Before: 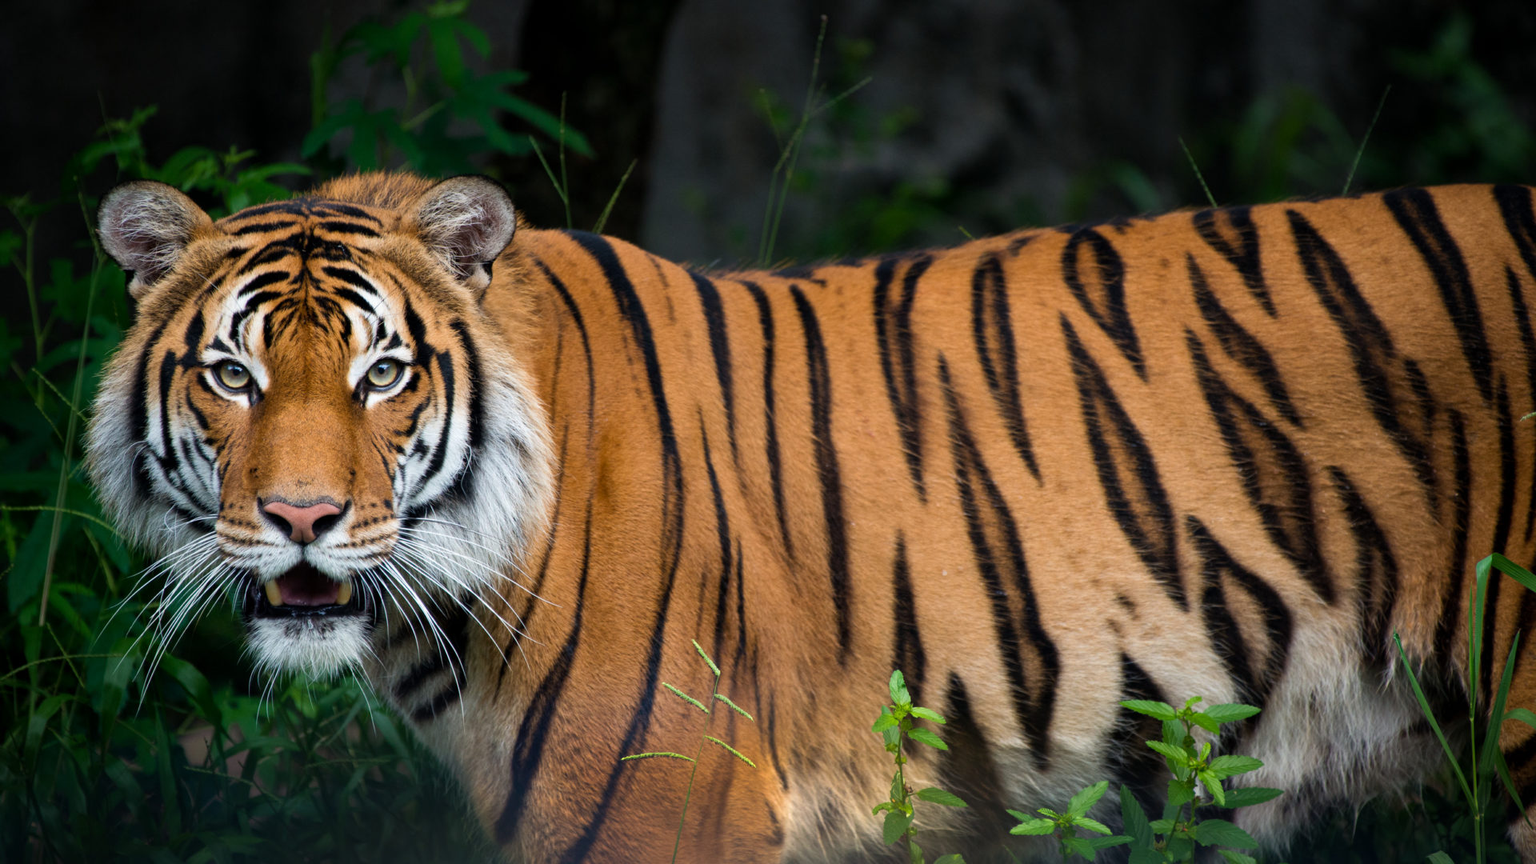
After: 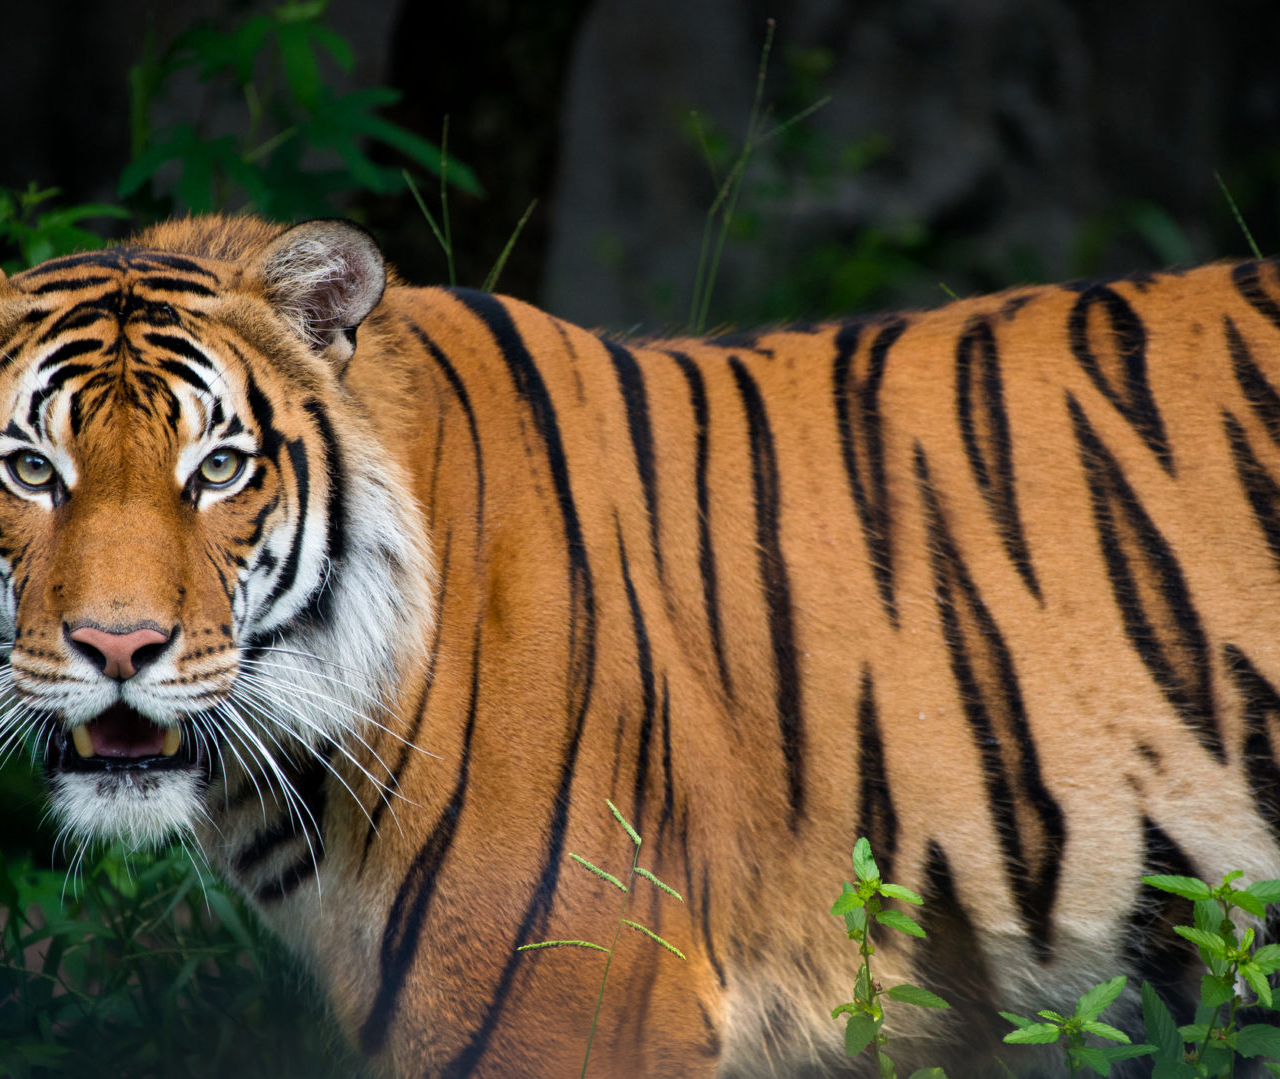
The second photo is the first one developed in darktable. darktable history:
crop and rotate: left 13.537%, right 19.796%
base curve: curves: ch0 [(0, 0) (0.283, 0.295) (1, 1)], preserve colors none
